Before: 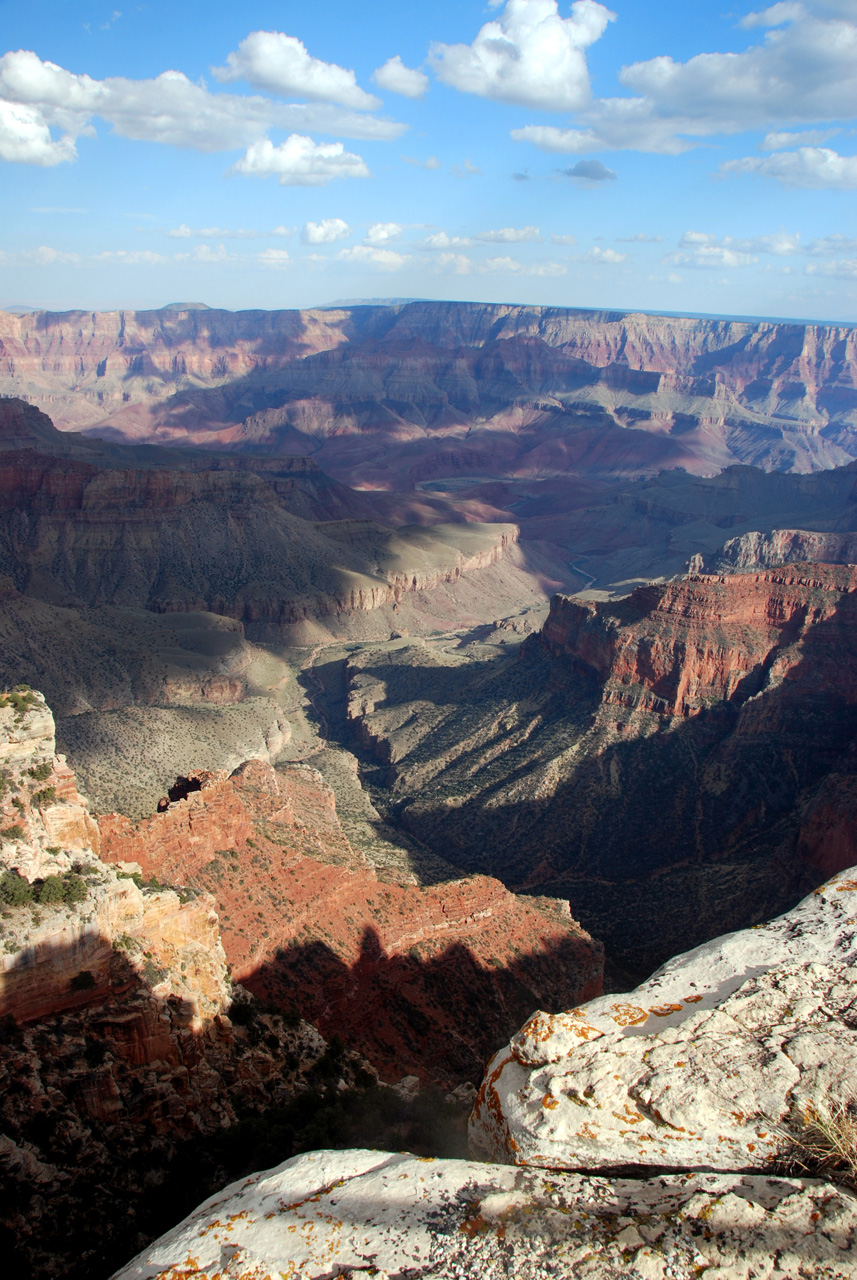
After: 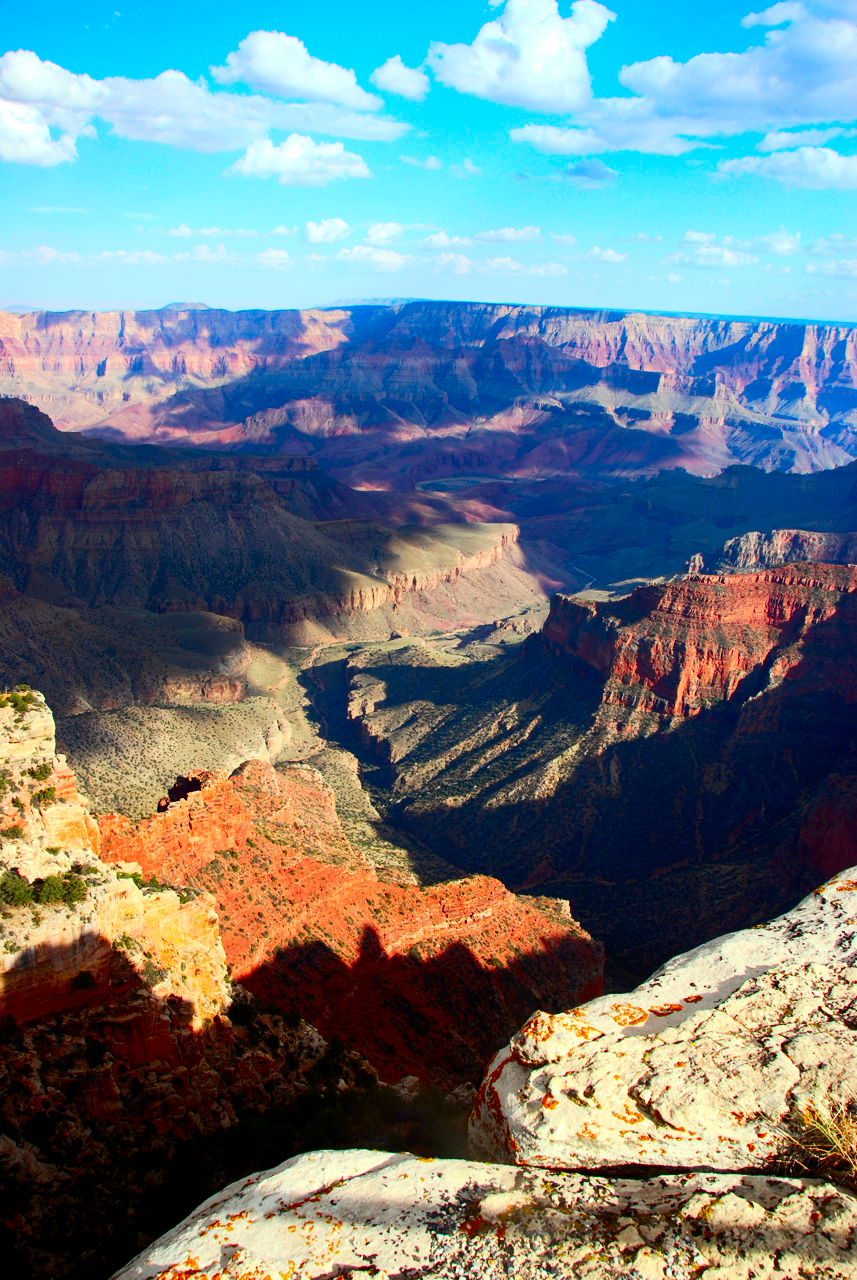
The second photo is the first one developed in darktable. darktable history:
contrast brightness saturation: contrast 0.259, brightness 0.02, saturation 0.854
